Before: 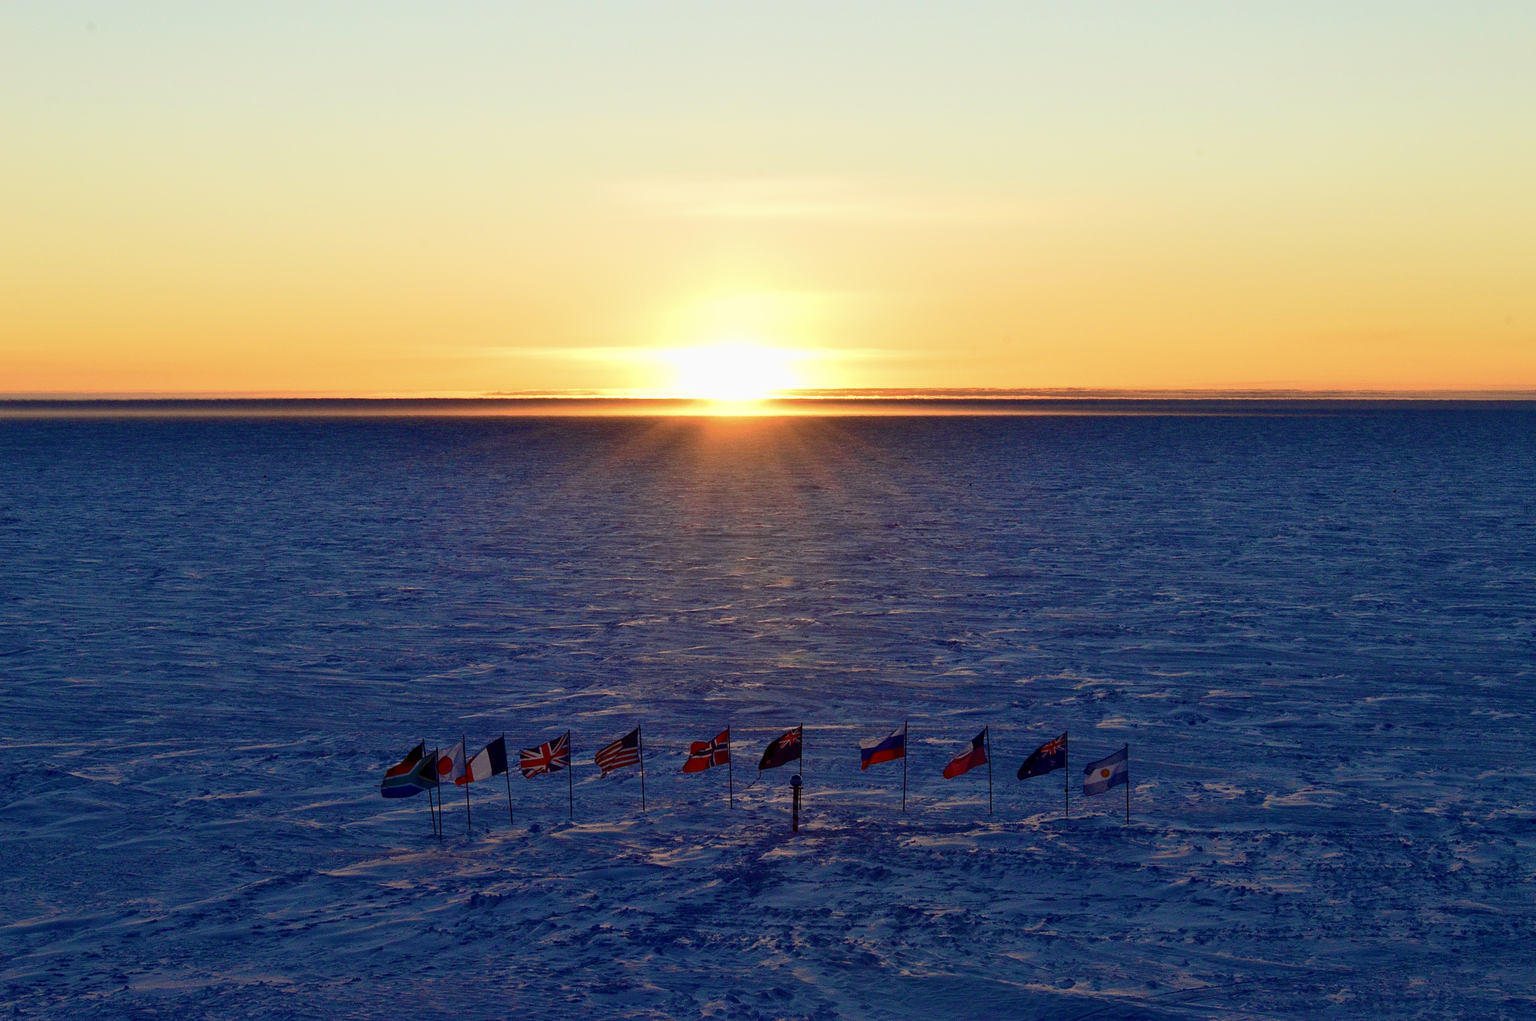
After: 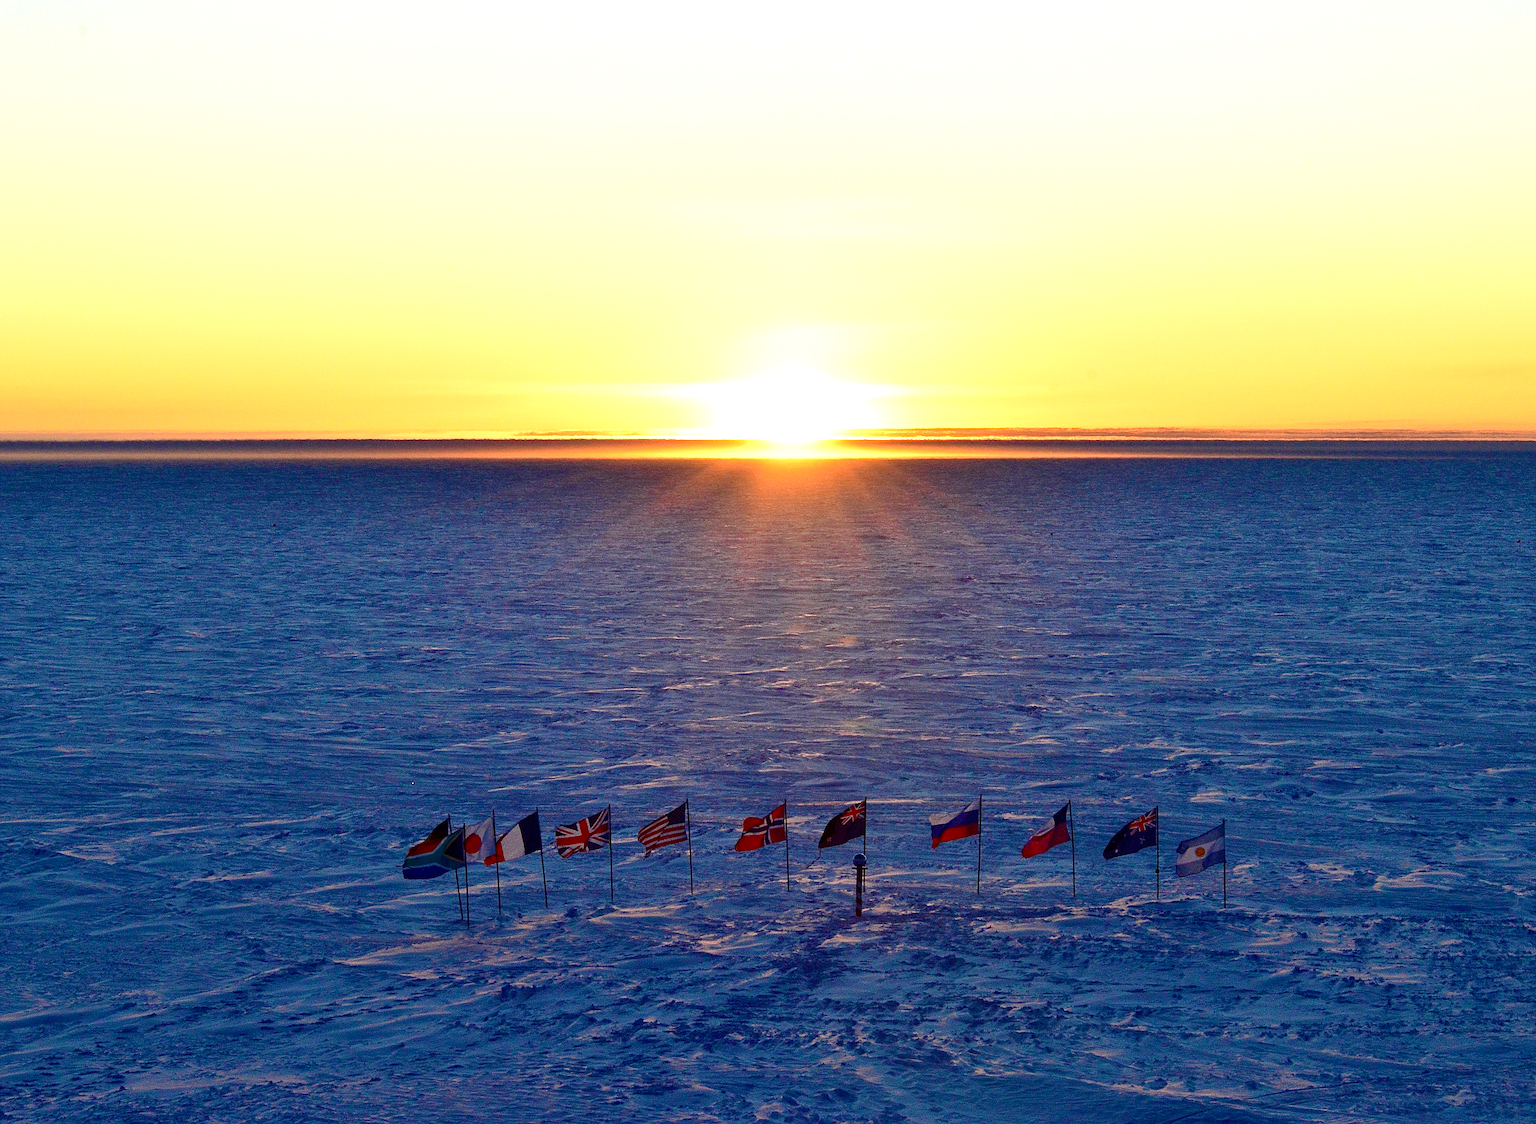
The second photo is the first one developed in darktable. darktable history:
sharpen: on, module defaults
exposure: exposure 0.641 EV, compensate highlight preservation false
crop and rotate: left 1.031%, right 8.152%
